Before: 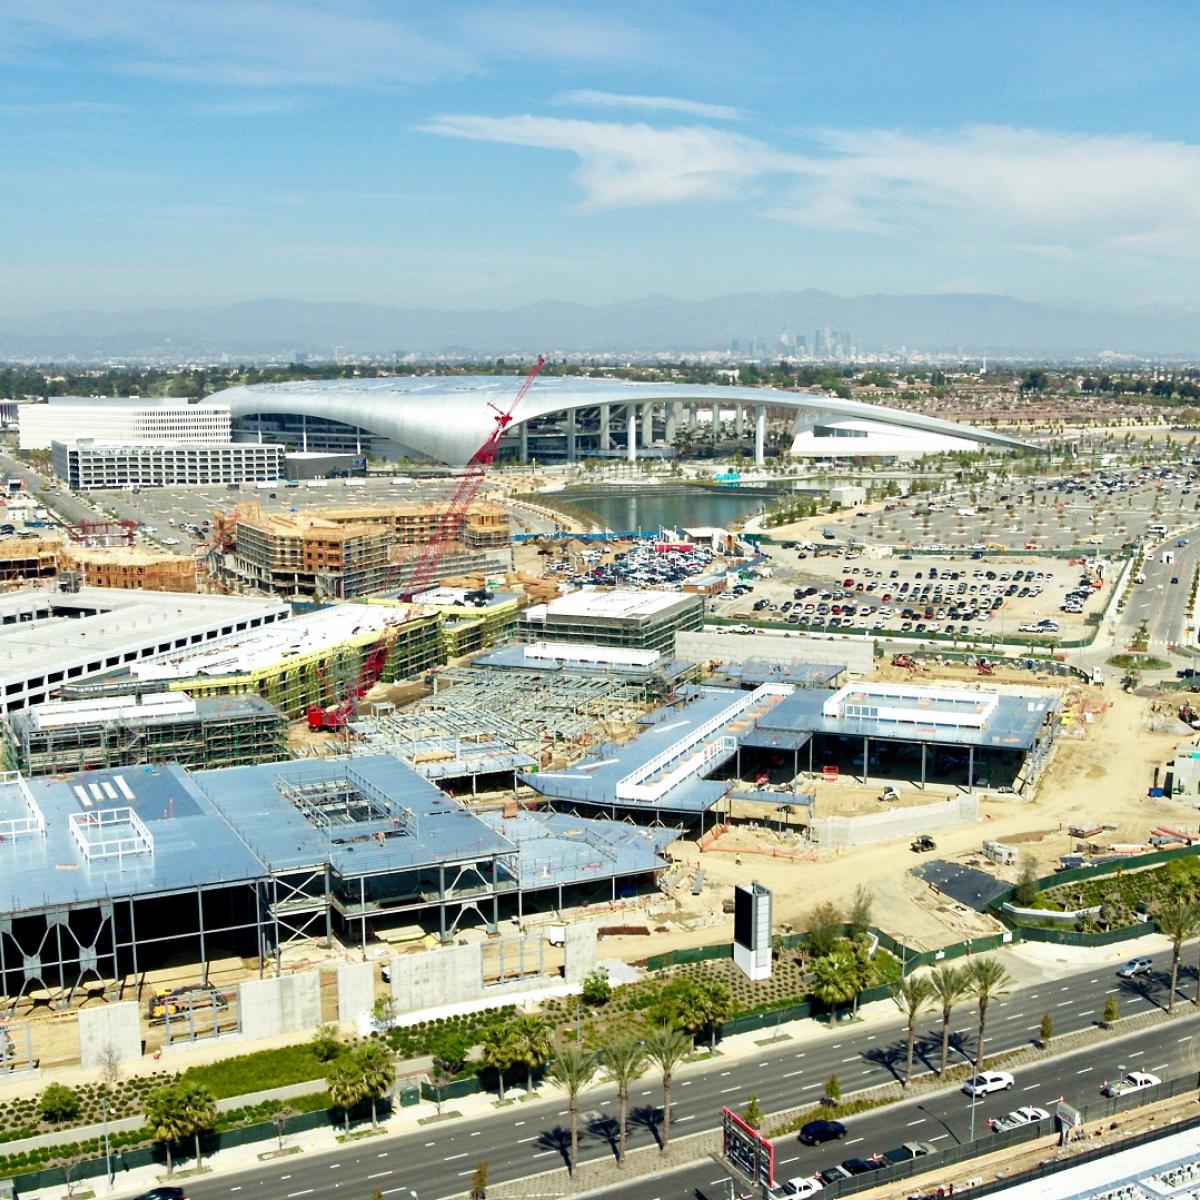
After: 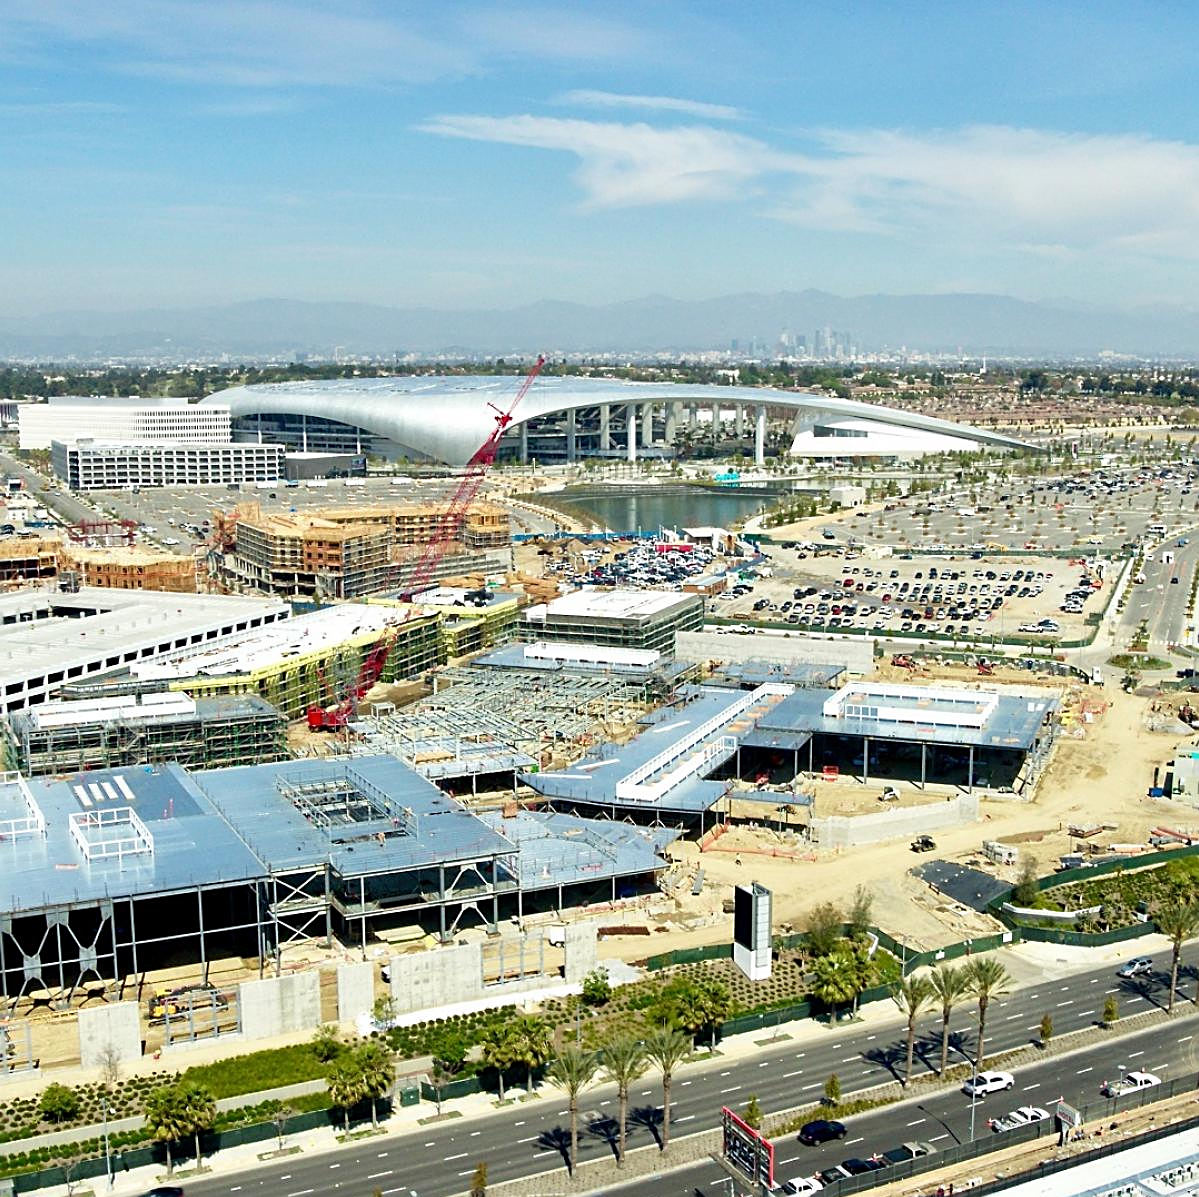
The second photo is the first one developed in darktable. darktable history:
sharpen: on, module defaults
crop: top 0.06%, bottom 0.188%
